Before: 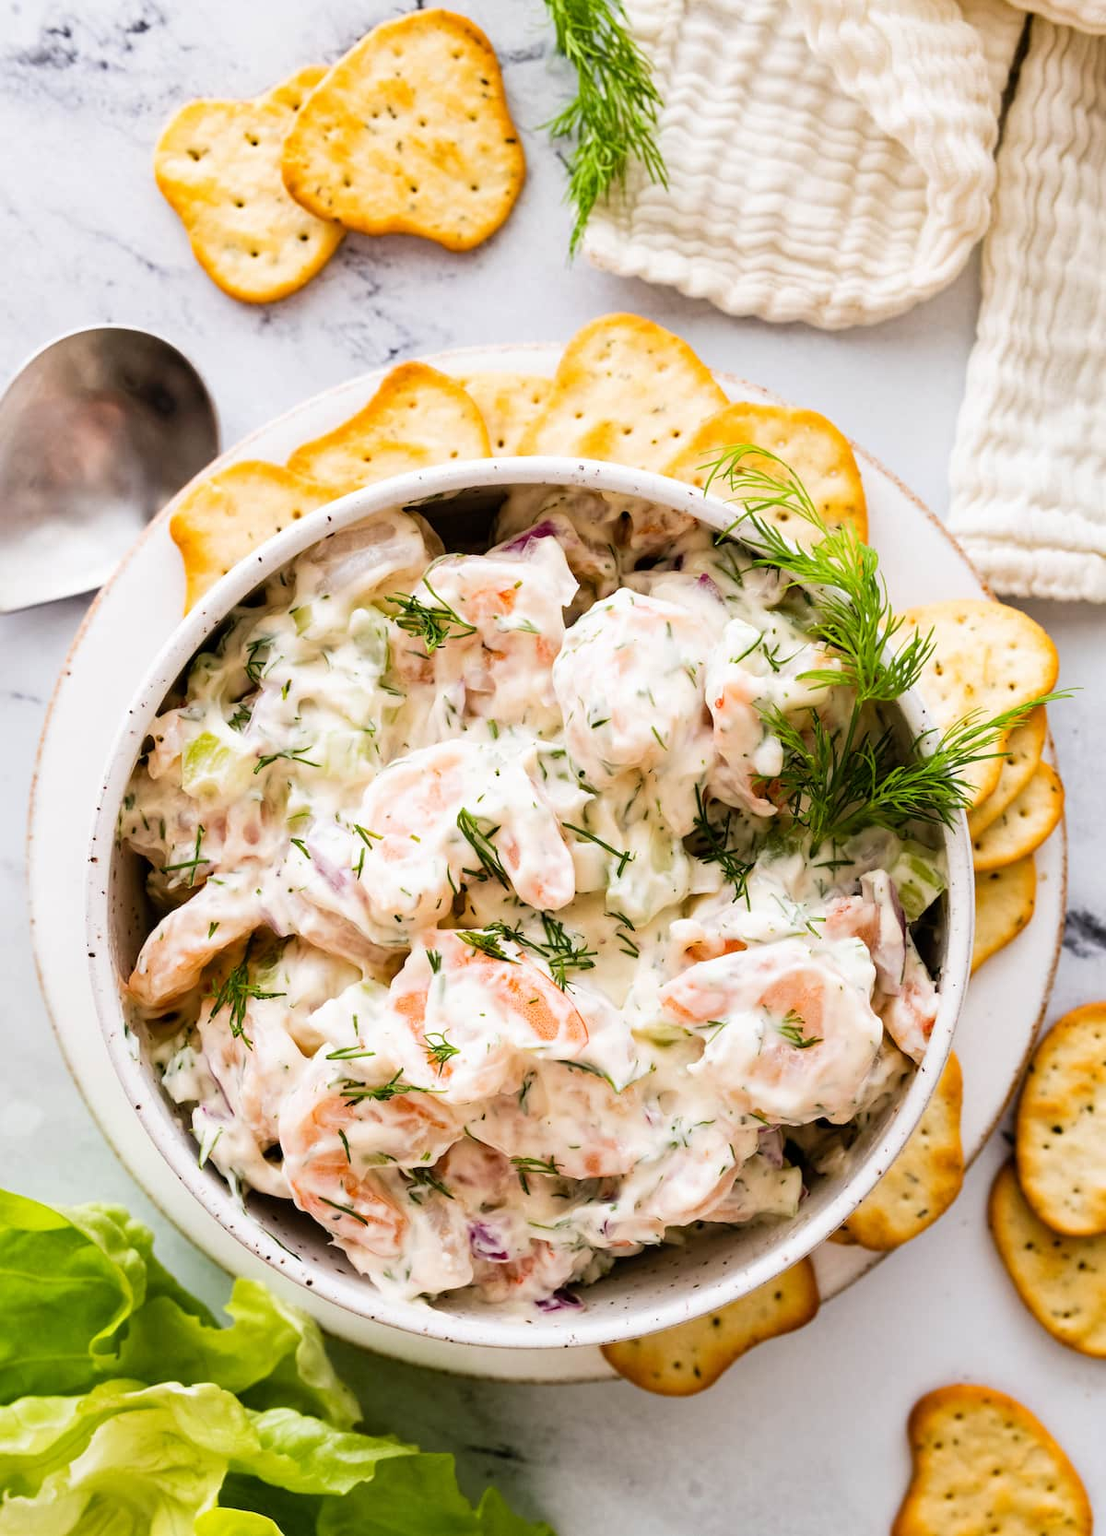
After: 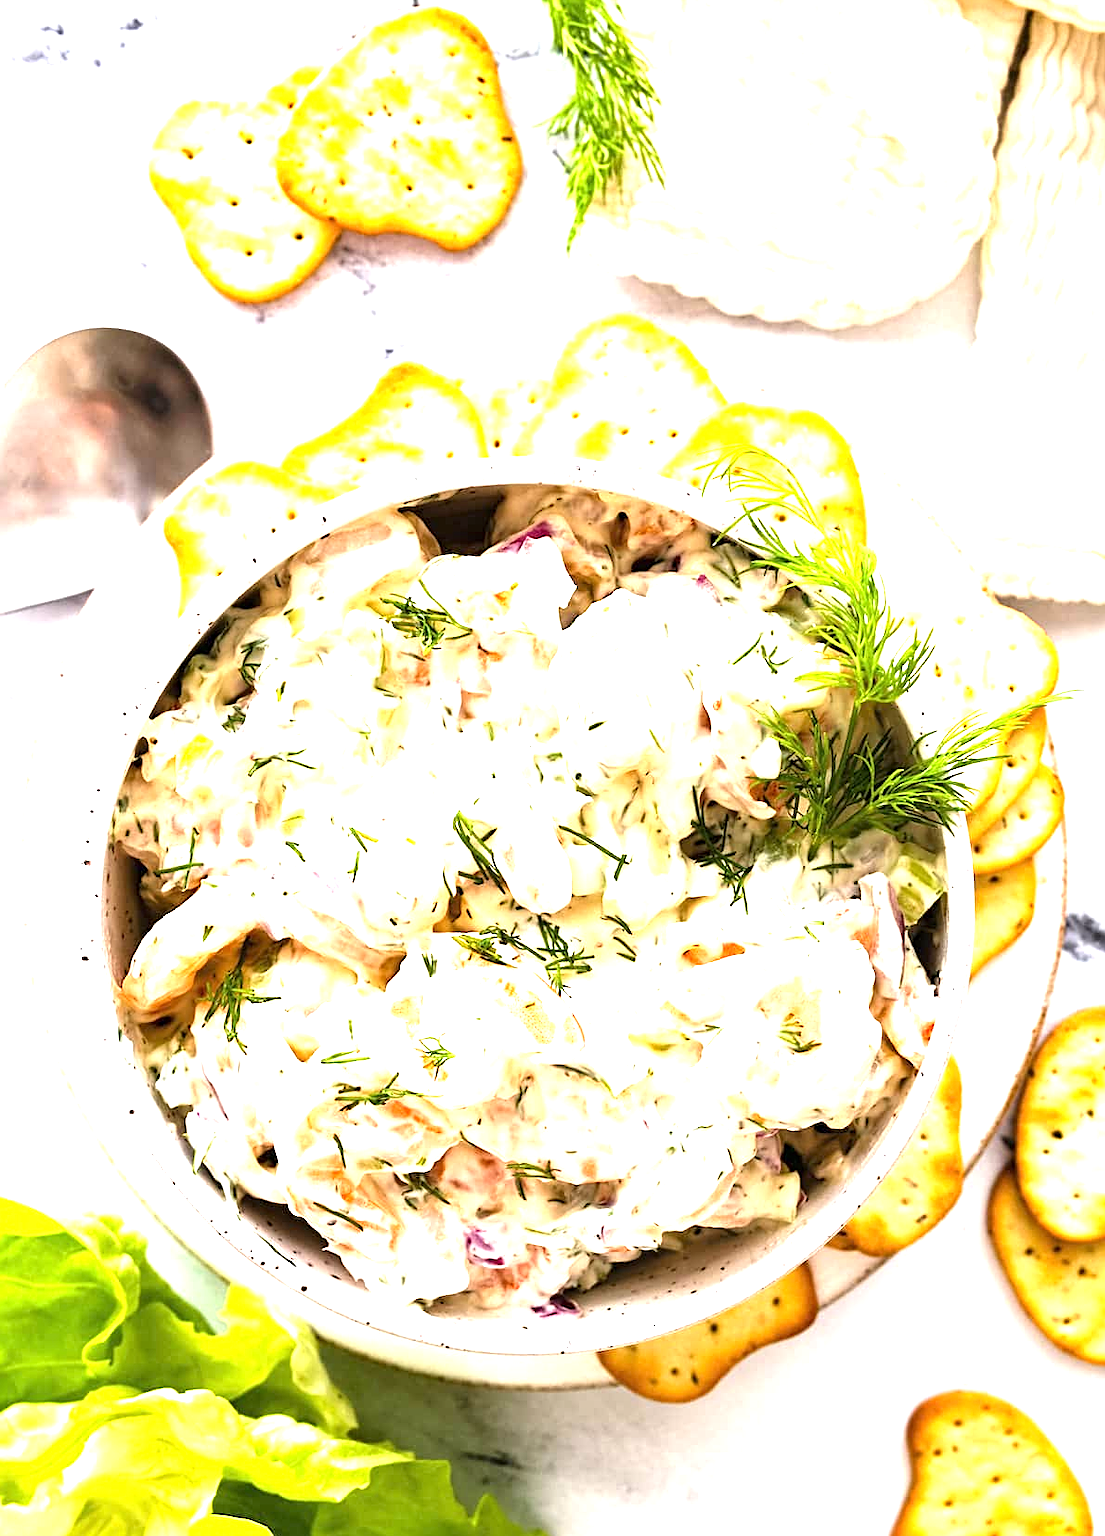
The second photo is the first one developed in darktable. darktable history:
crop and rotate: left 0.733%, top 0.247%, bottom 0.412%
exposure: black level correction 0, exposure 1.455 EV, compensate highlight preservation false
sharpen: on, module defaults
color correction: highlights a* -0.234, highlights b* -0.08
